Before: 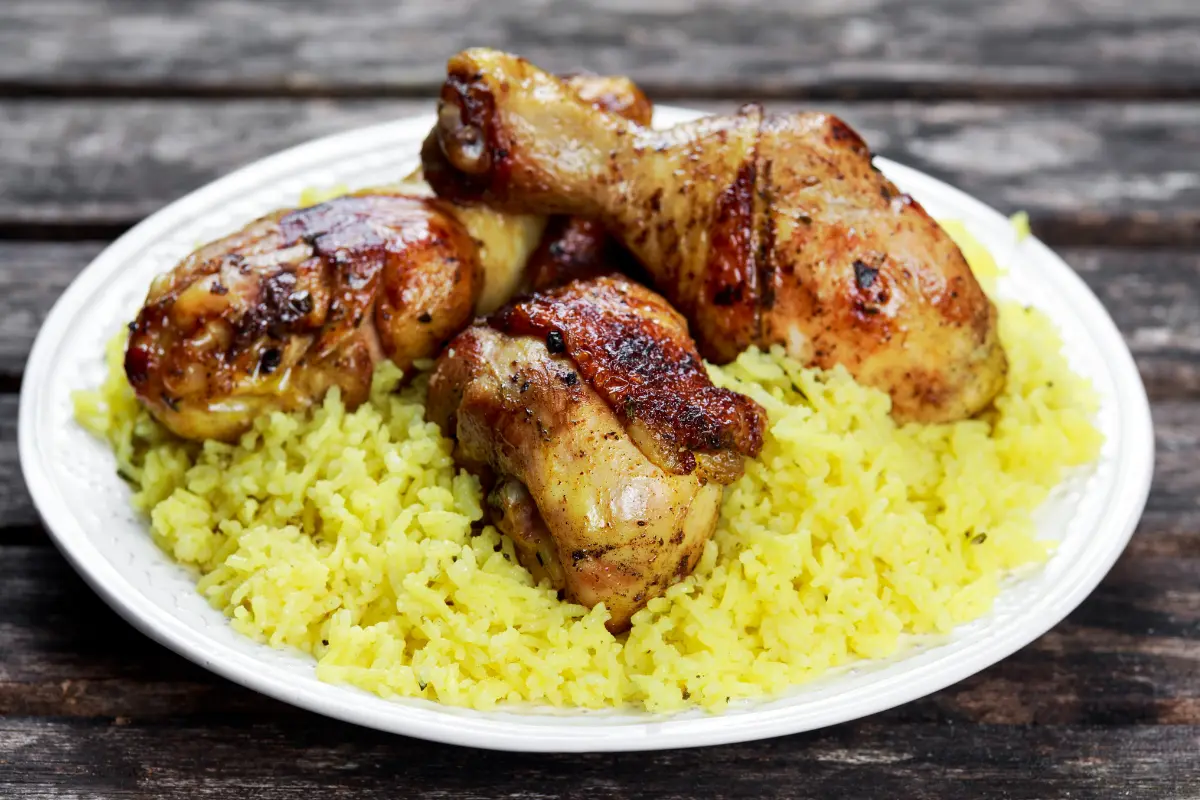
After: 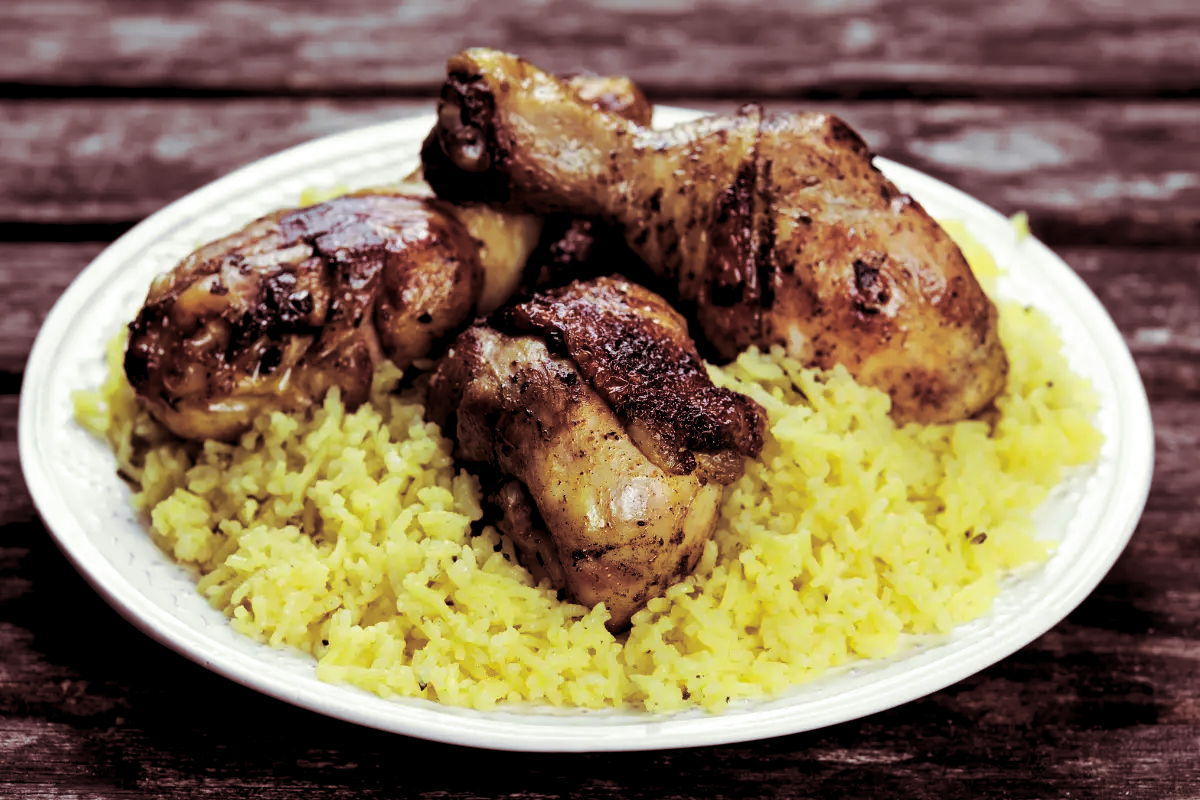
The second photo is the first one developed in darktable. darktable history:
levels: levels [0.116, 0.574, 1]
split-toning: on, module defaults
